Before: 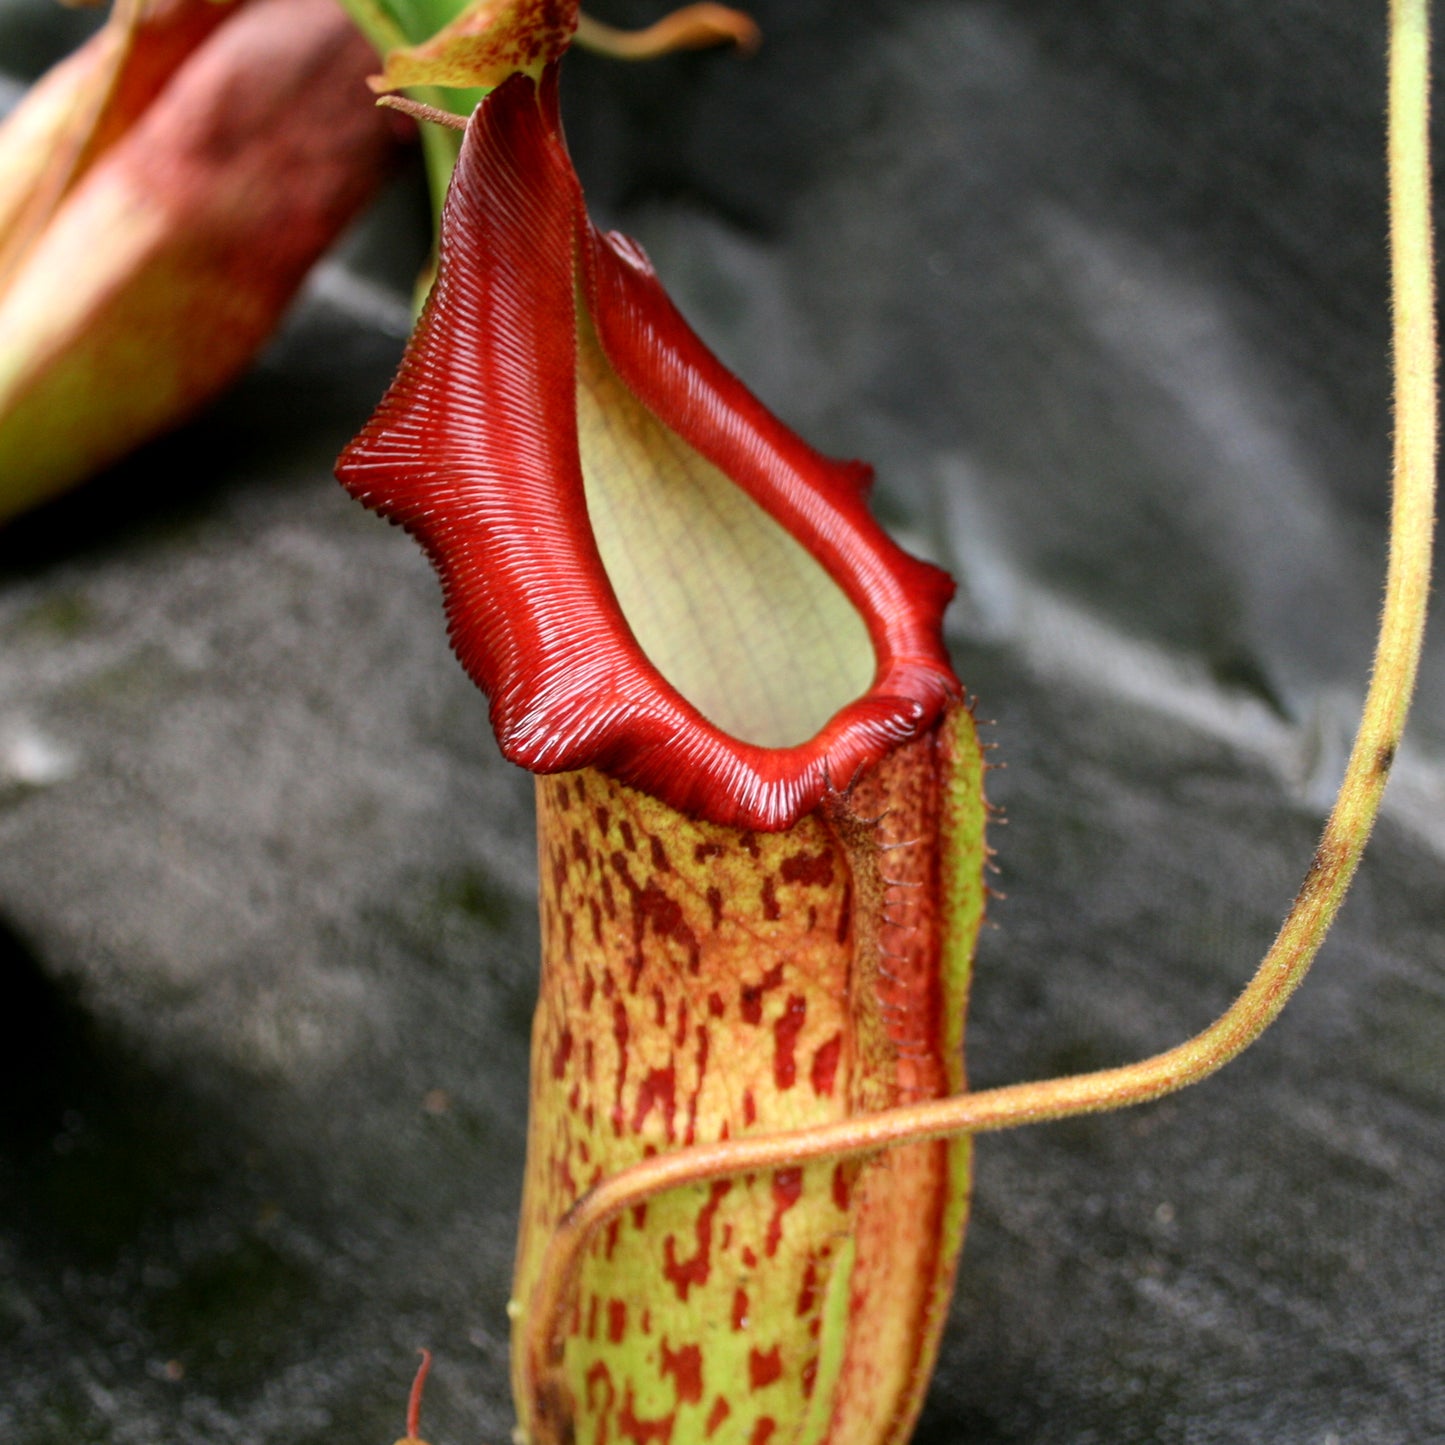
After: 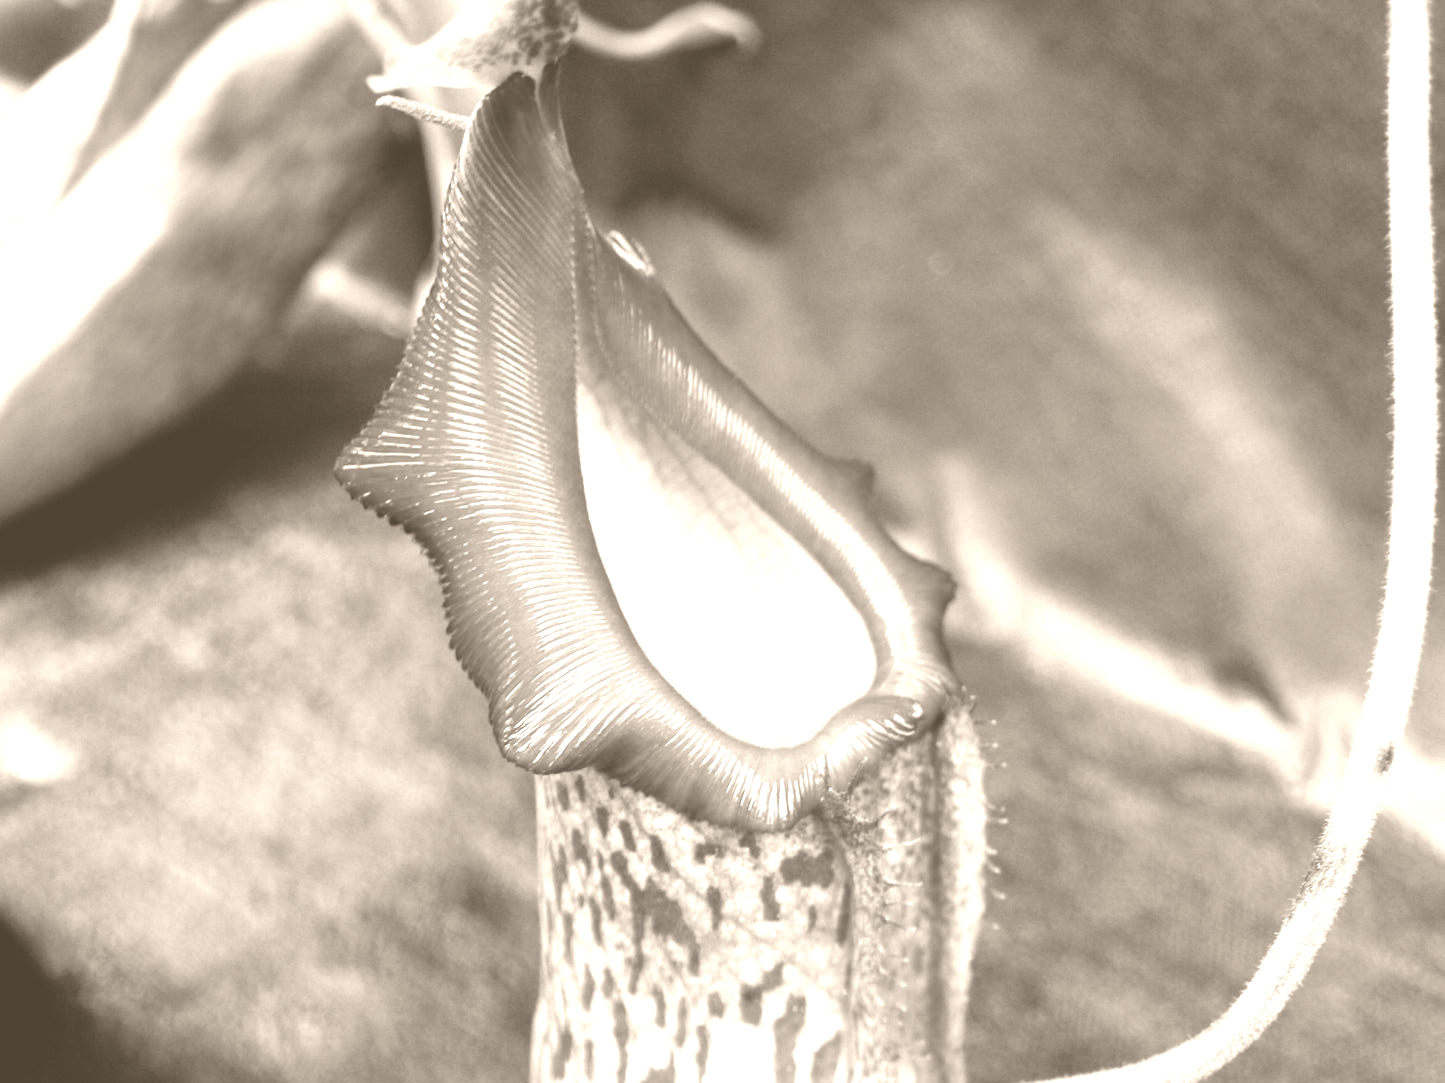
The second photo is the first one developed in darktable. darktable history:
crop: bottom 24.988%
velvia: on, module defaults
exposure: exposure 0.556 EV, compensate highlight preservation false
colorize: hue 34.49°, saturation 35.33%, source mix 100%, version 1
